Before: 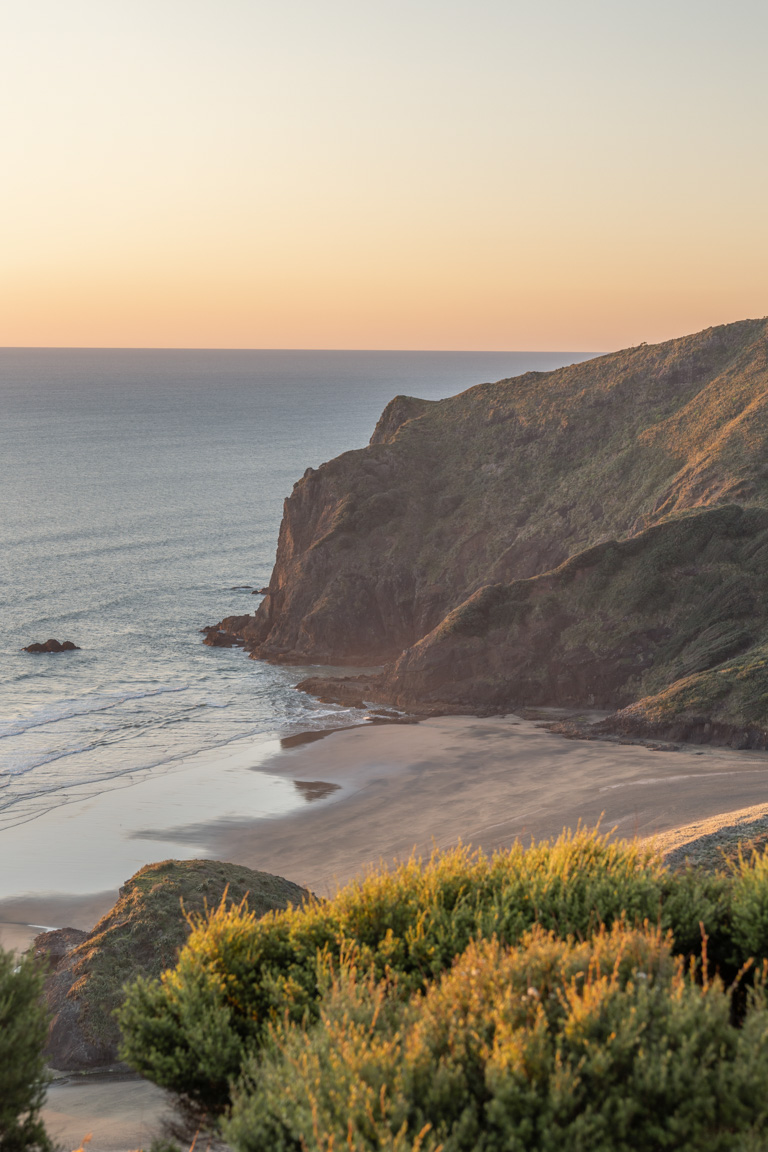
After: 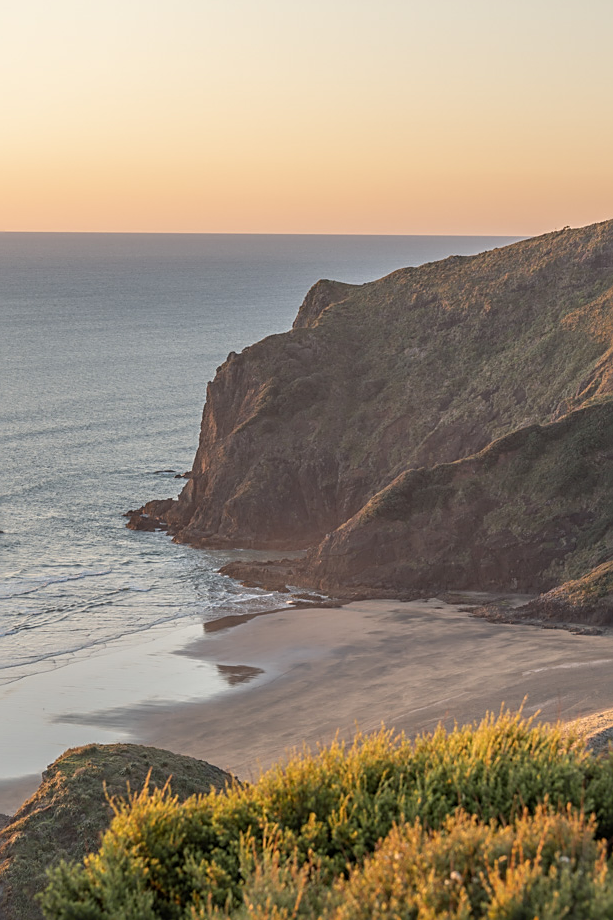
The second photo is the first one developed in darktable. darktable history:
sharpen: on, module defaults
crop and rotate: left 10.071%, top 10.071%, right 10.02%, bottom 10.02%
